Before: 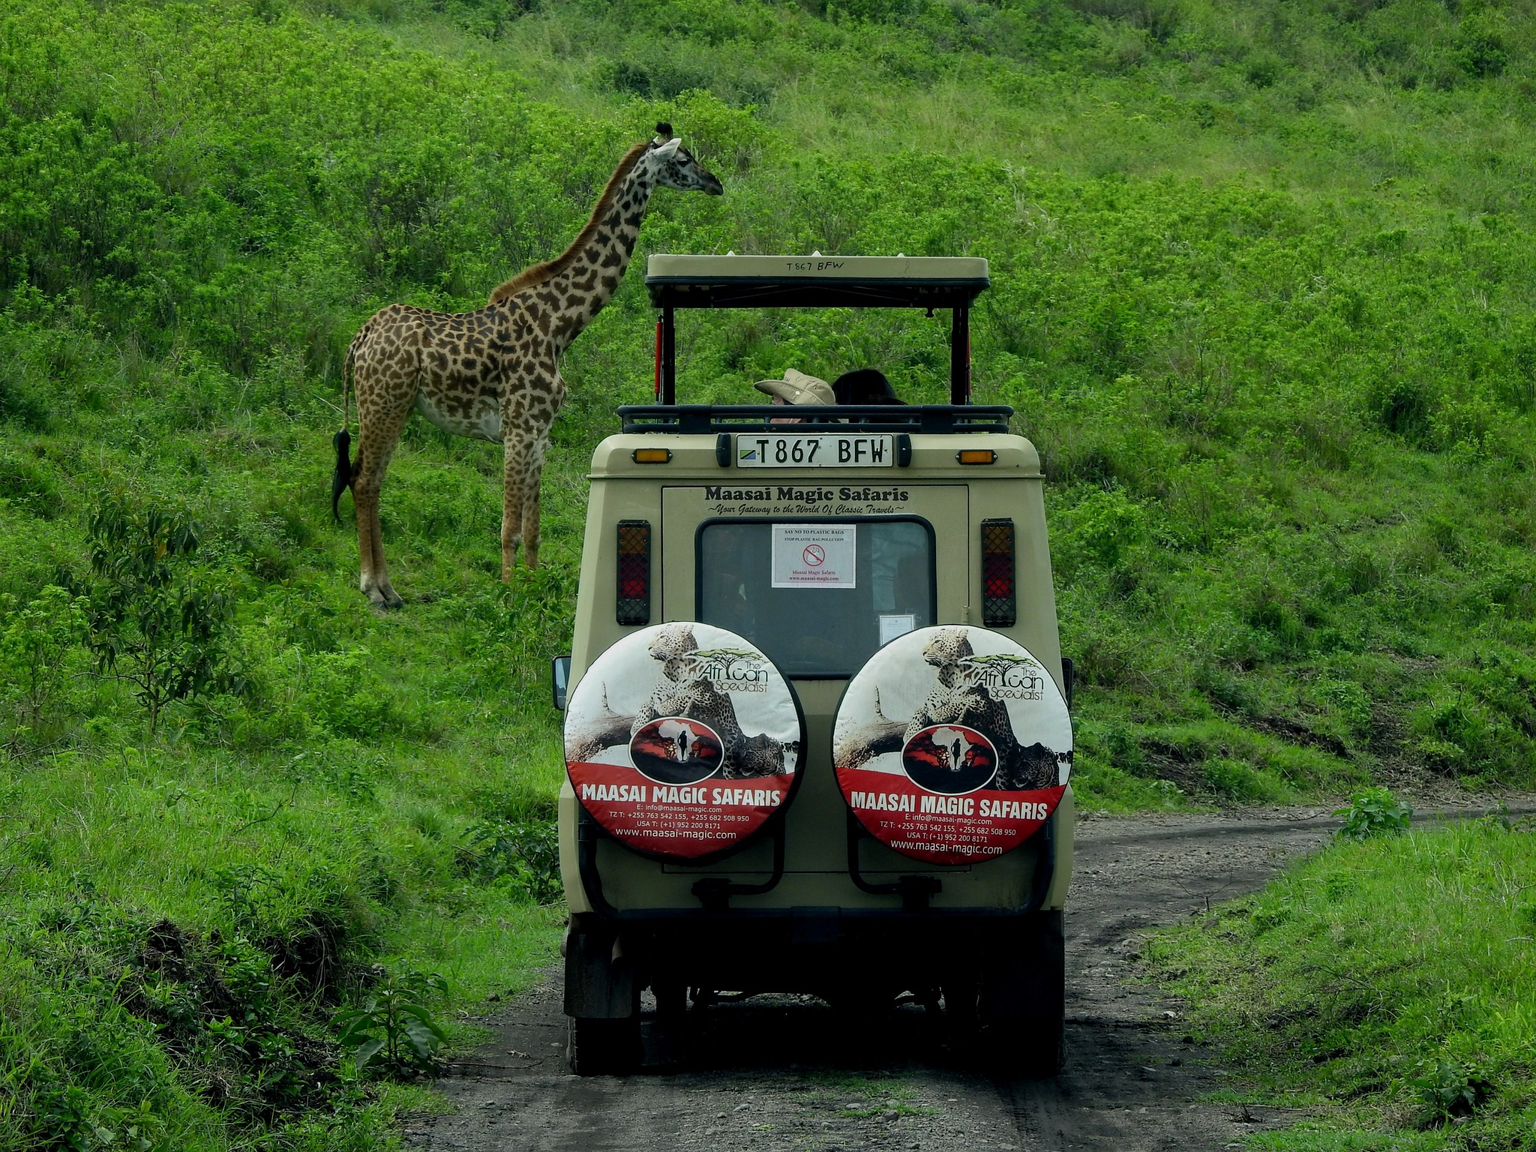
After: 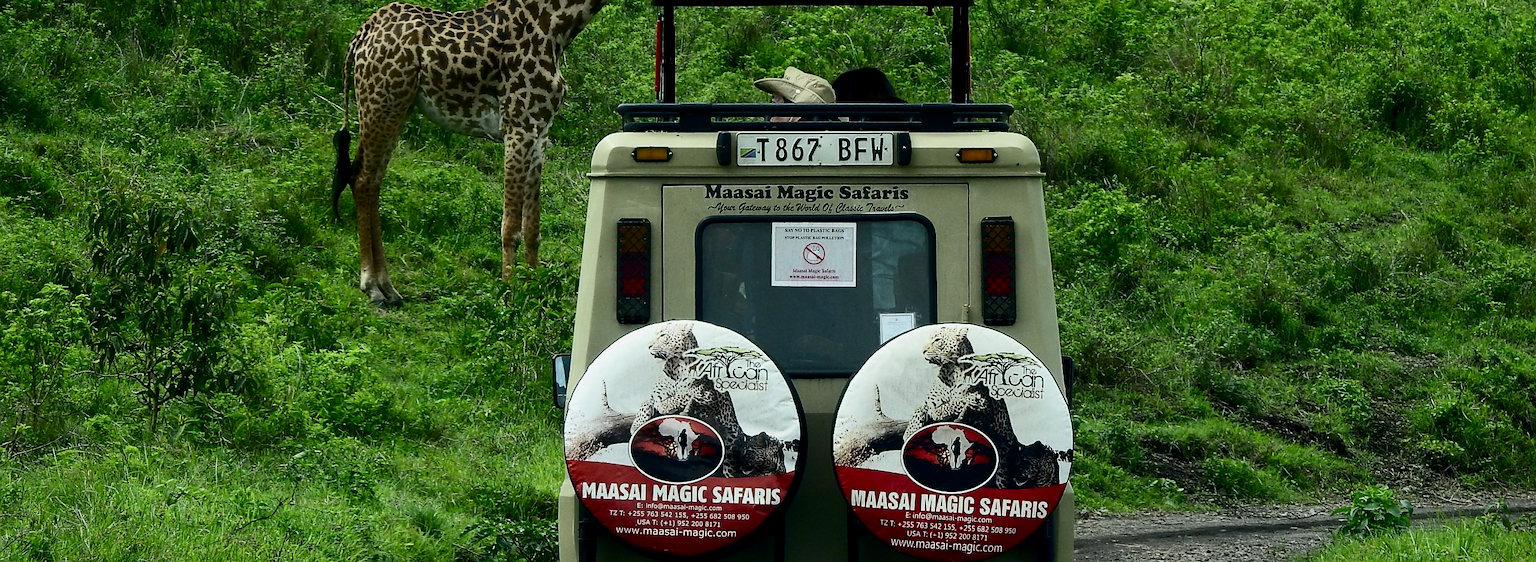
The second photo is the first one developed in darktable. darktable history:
crop and rotate: top 26.235%, bottom 24.922%
sharpen: radius 1.446, amount 0.399, threshold 1.595
contrast brightness saturation: contrast 0.296
